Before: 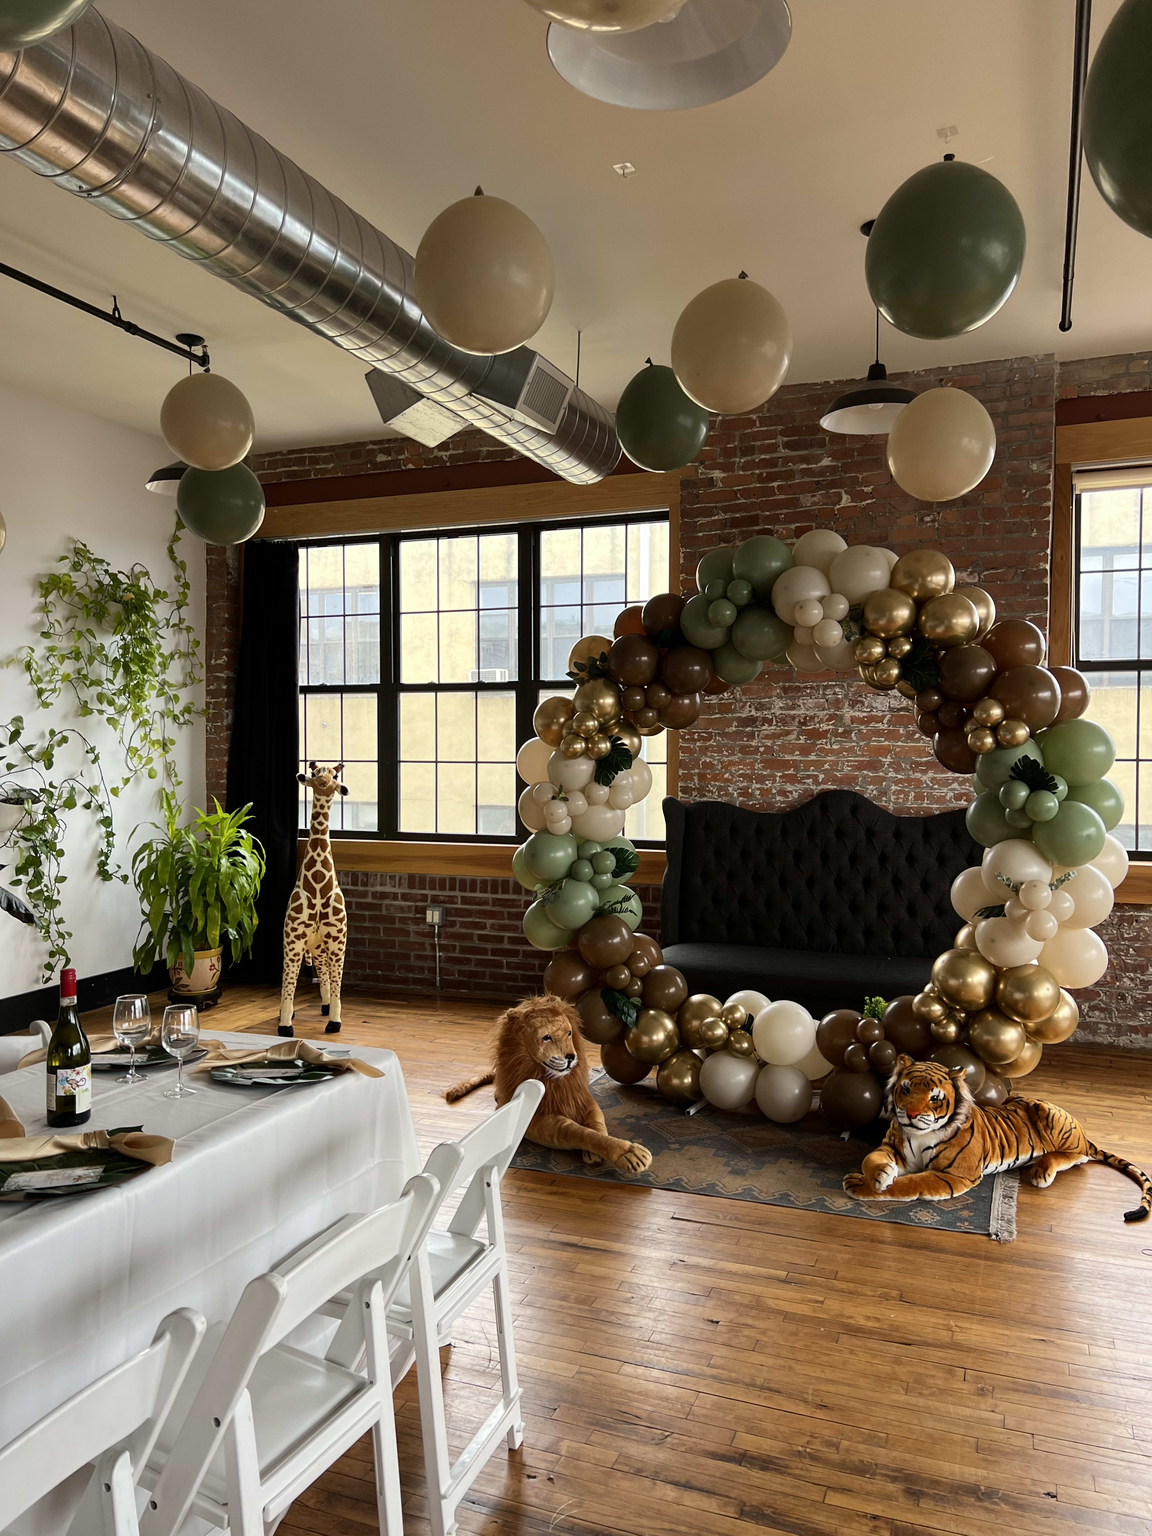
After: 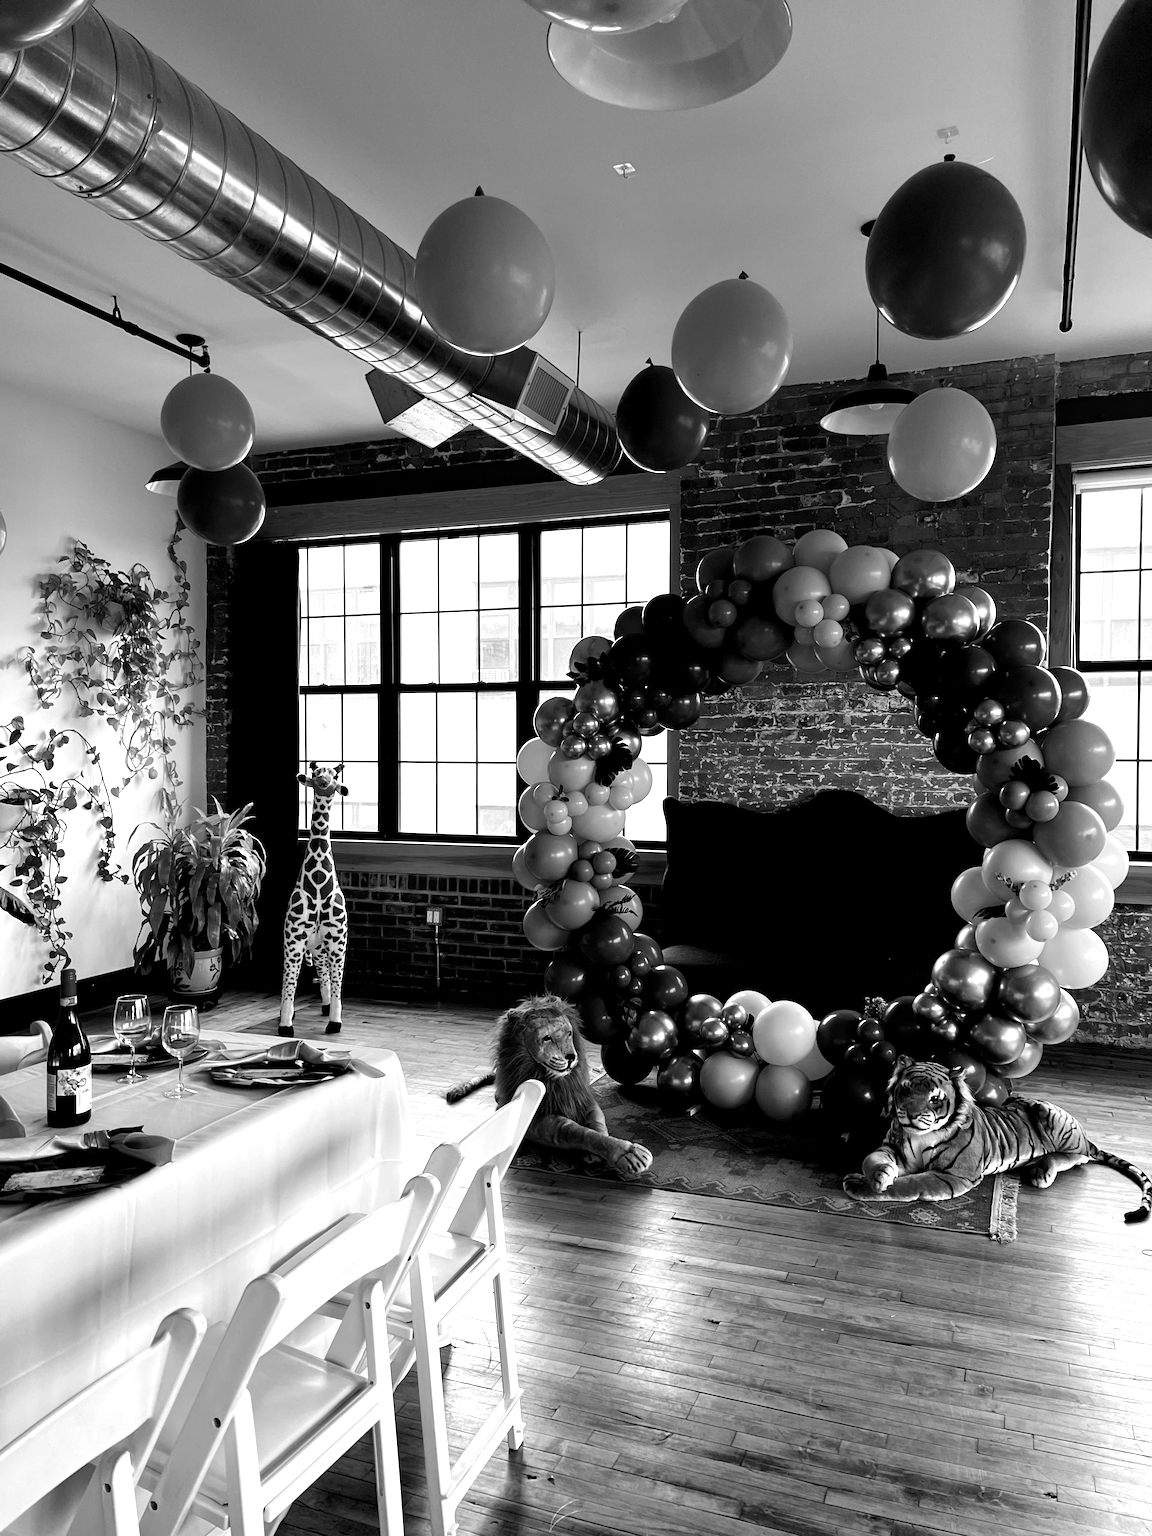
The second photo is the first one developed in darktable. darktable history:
color balance: lift [0.991, 1, 1, 1], gamma [0.996, 1, 1, 1], input saturation 98.52%, contrast 20.34%, output saturation 103.72%
exposure: black level correction 0.007, exposure 0.159 EV, compensate highlight preservation false
monochrome: on, module defaults
